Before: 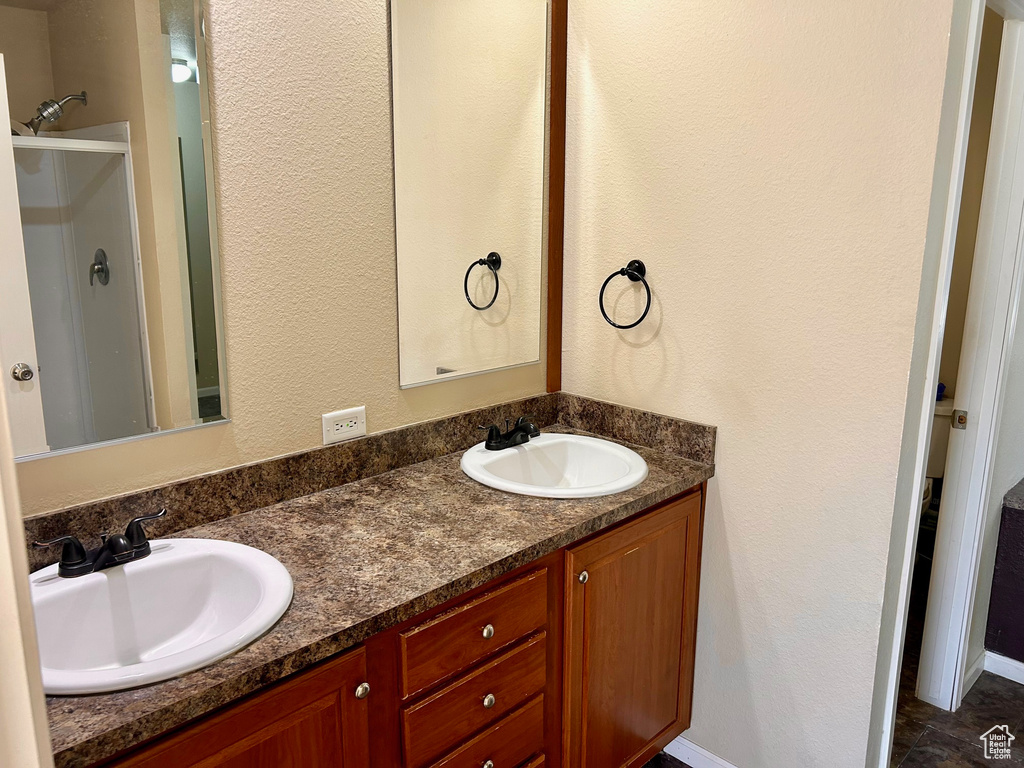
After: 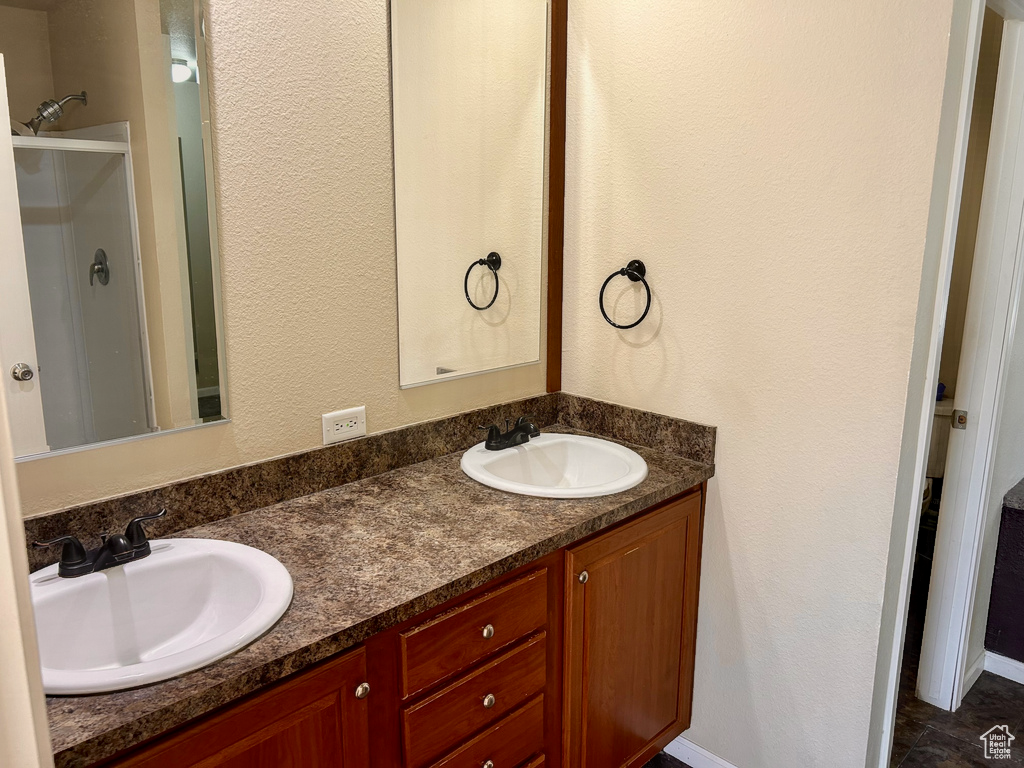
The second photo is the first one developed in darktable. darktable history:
contrast equalizer: octaves 7, y [[0.6 ×6], [0.55 ×6], [0 ×6], [0 ×6], [0 ×6]], mix -1
local contrast: highlights 25%, detail 150%
